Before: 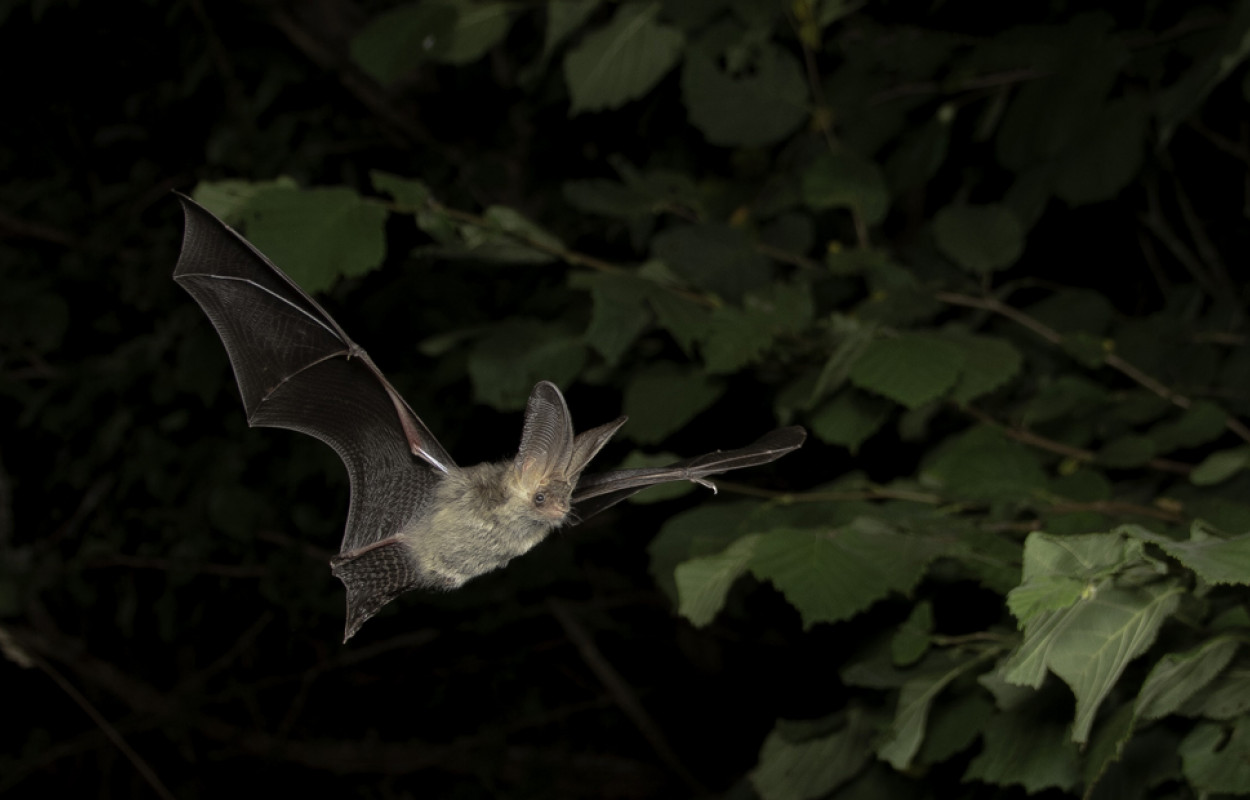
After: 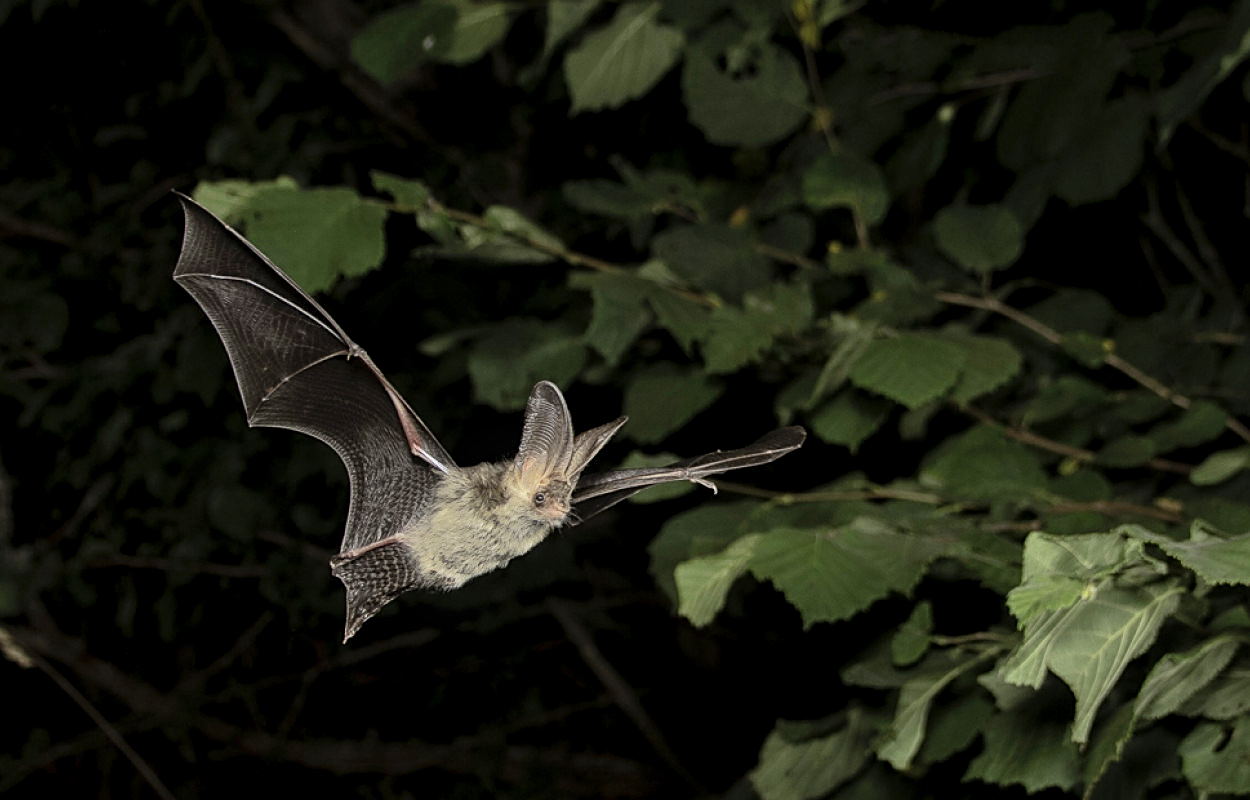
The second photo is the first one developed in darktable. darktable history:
sharpen: on, module defaults
shadows and highlights: white point adjustment -3.57, highlights -63.81, soften with gaussian
local contrast: on, module defaults
